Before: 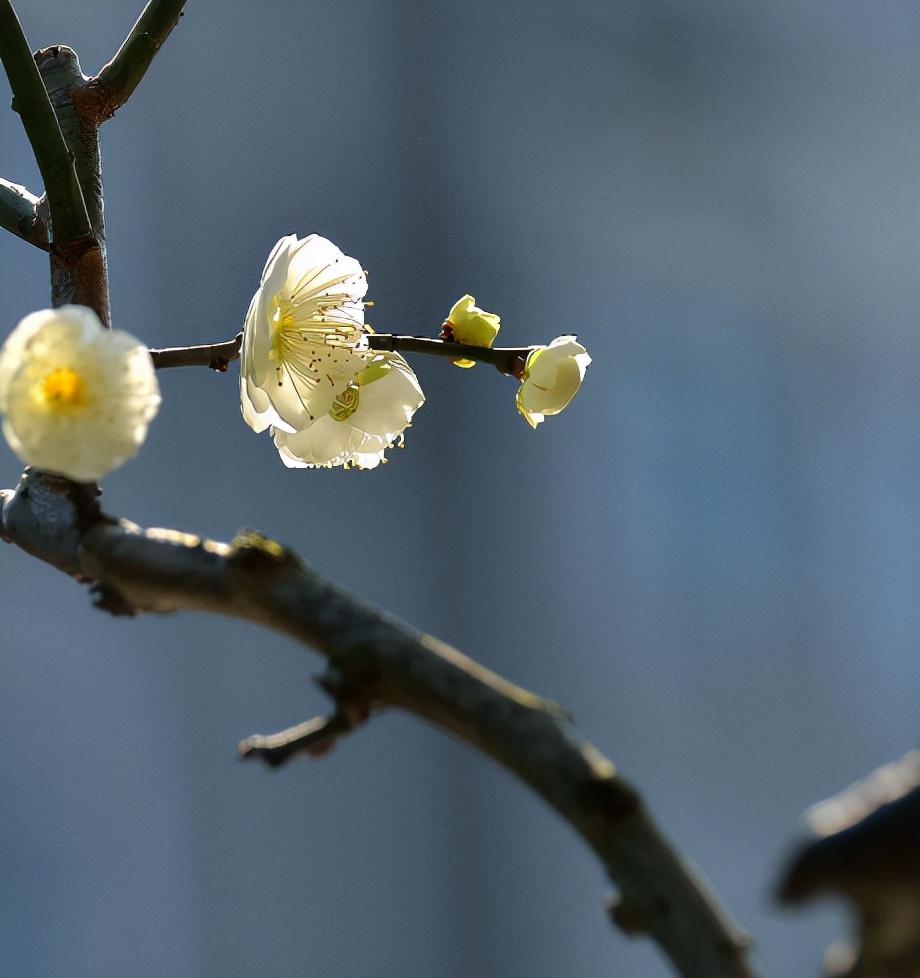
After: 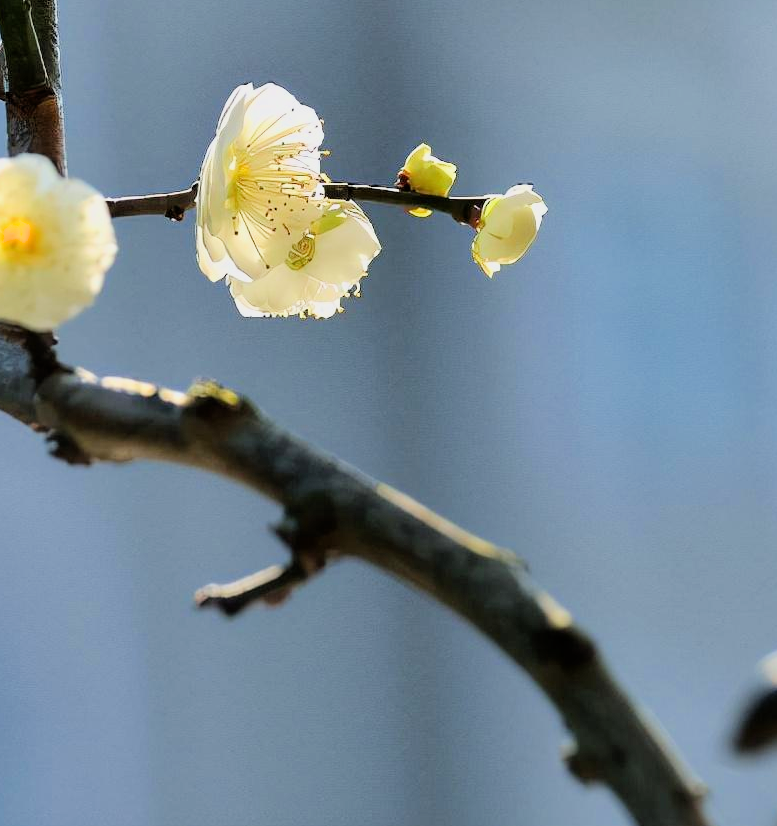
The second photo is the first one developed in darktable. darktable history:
crop and rotate: left 4.842%, top 15.51%, right 10.668%
exposure: black level correction 0, exposure 1.2 EV, compensate exposure bias true, compensate highlight preservation false
filmic rgb: black relative exposure -7.15 EV, white relative exposure 5.36 EV, hardness 3.02, color science v6 (2022)
